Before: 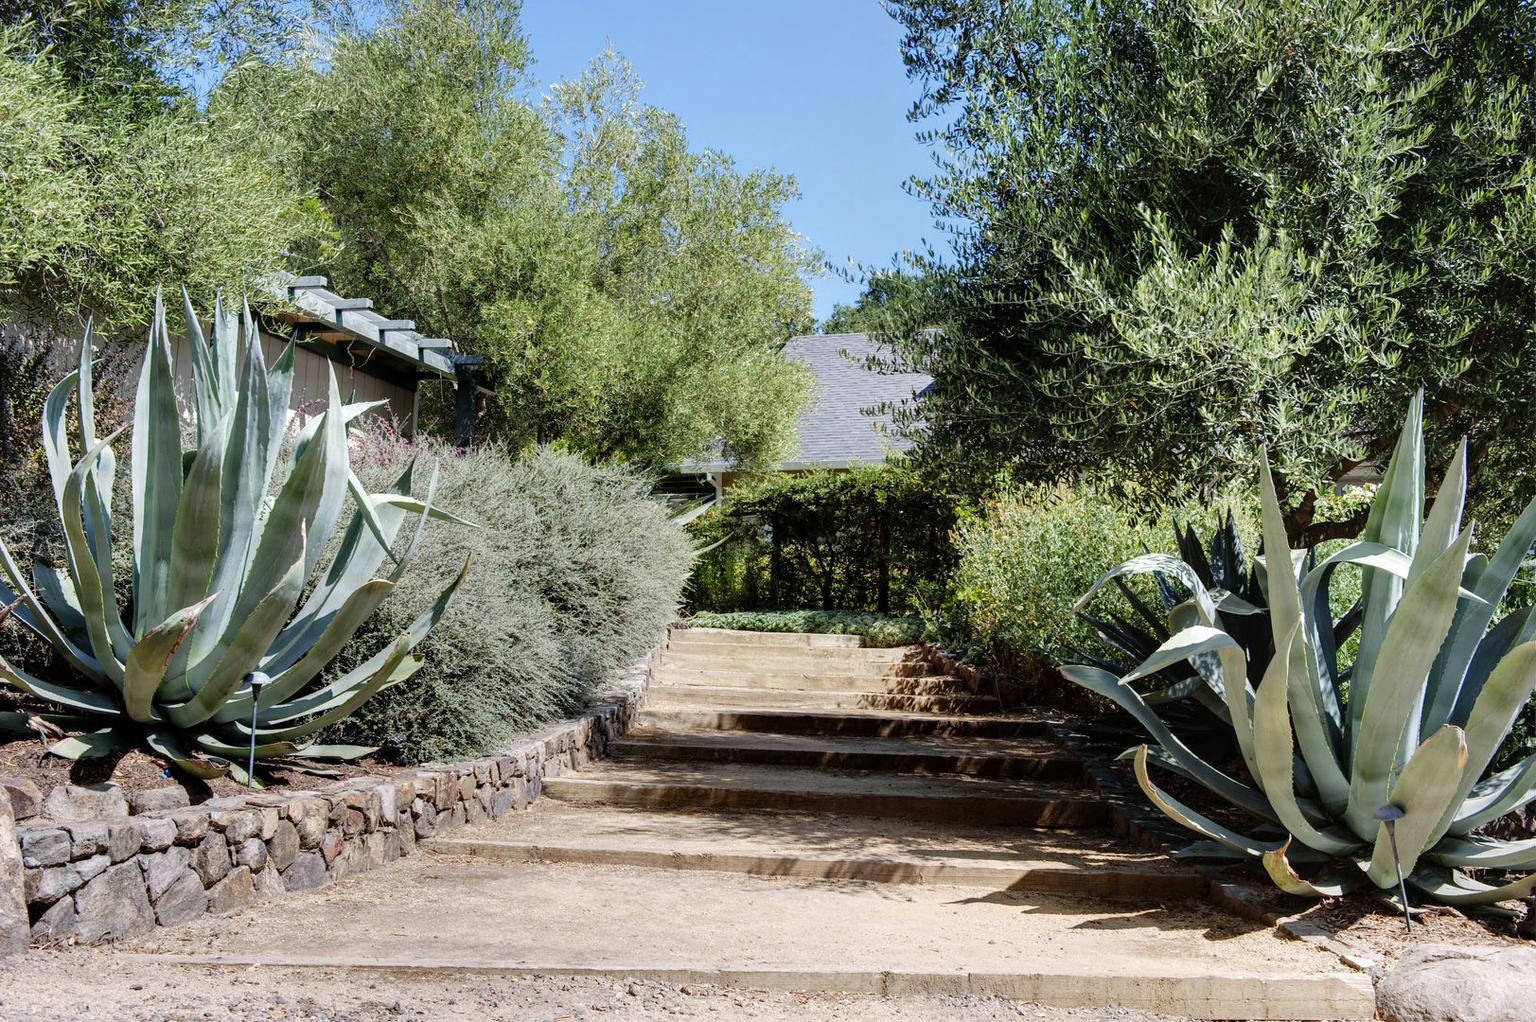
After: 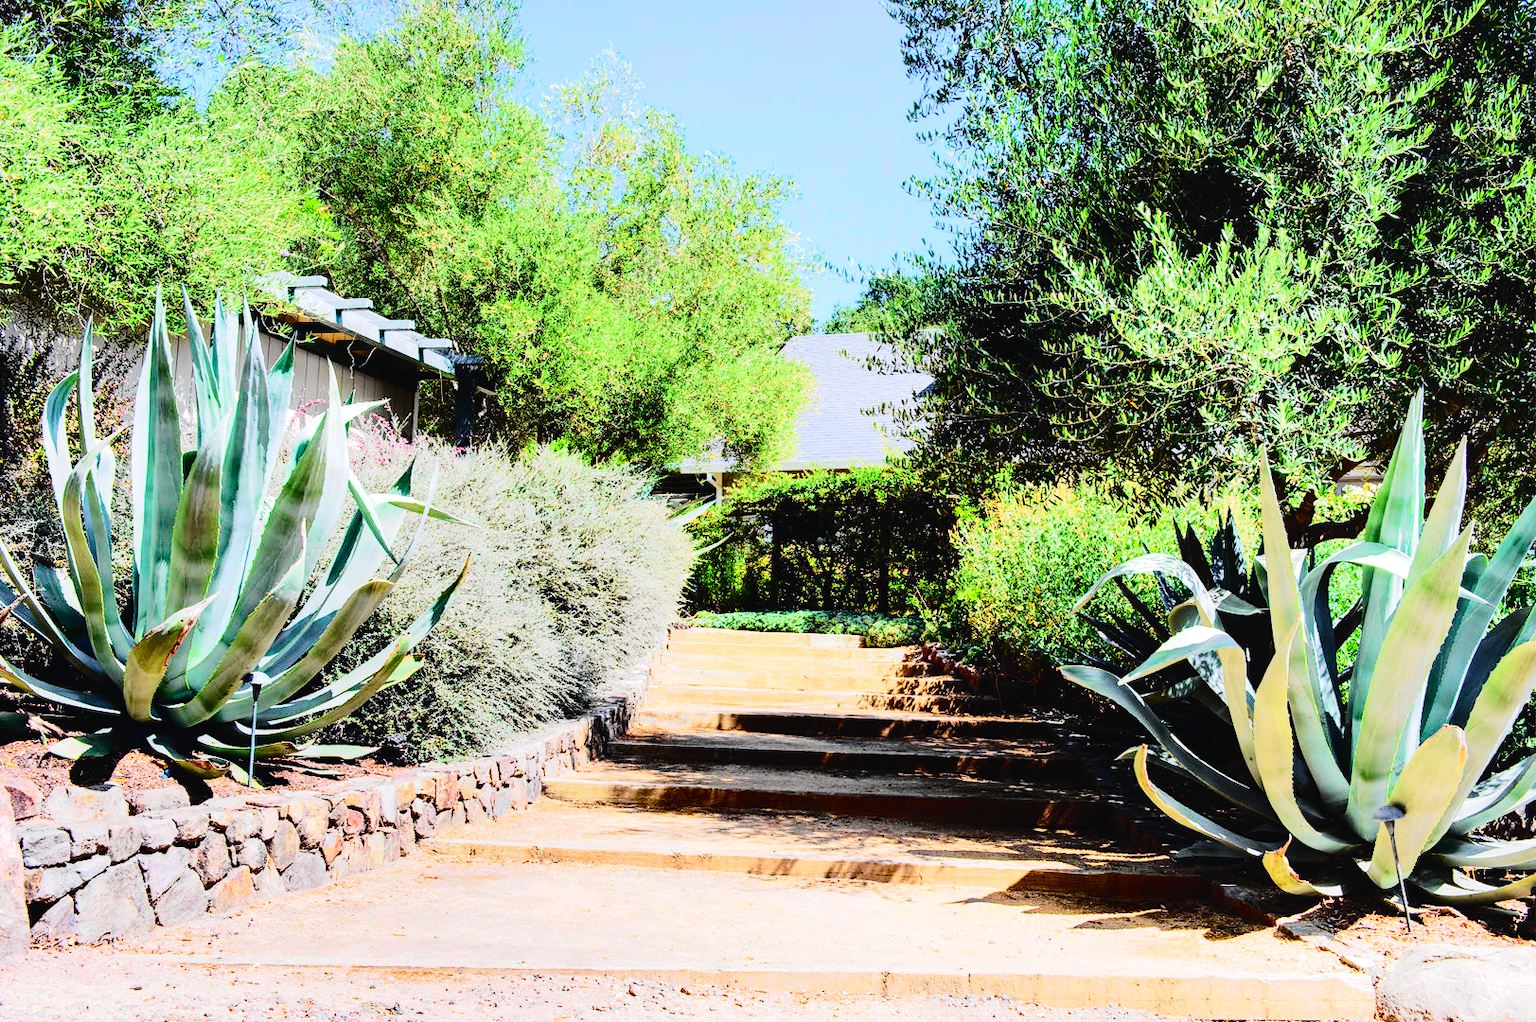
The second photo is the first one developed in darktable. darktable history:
tone curve: curves: ch0 [(0, 0.023) (0.103, 0.087) (0.295, 0.297) (0.445, 0.531) (0.553, 0.665) (0.735, 0.843) (0.994, 1)]; ch1 [(0, 0) (0.427, 0.346) (0.456, 0.426) (0.484, 0.494) (0.509, 0.505) (0.535, 0.56) (0.581, 0.632) (0.646, 0.715) (1, 1)]; ch2 [(0, 0) (0.369, 0.388) (0.449, 0.431) (0.501, 0.495) (0.533, 0.518) (0.572, 0.612) (0.677, 0.752) (1, 1)], color space Lab, independent channels, preserve colors none
contrast brightness saturation: contrast 0.066, brightness -0.133, saturation 0.048
tone equalizer: -7 EV 0.147 EV, -6 EV 0.63 EV, -5 EV 1.17 EV, -4 EV 1.32 EV, -3 EV 1.18 EV, -2 EV 0.6 EV, -1 EV 0.152 EV, edges refinement/feathering 500, mask exposure compensation -1.57 EV, preserve details no
